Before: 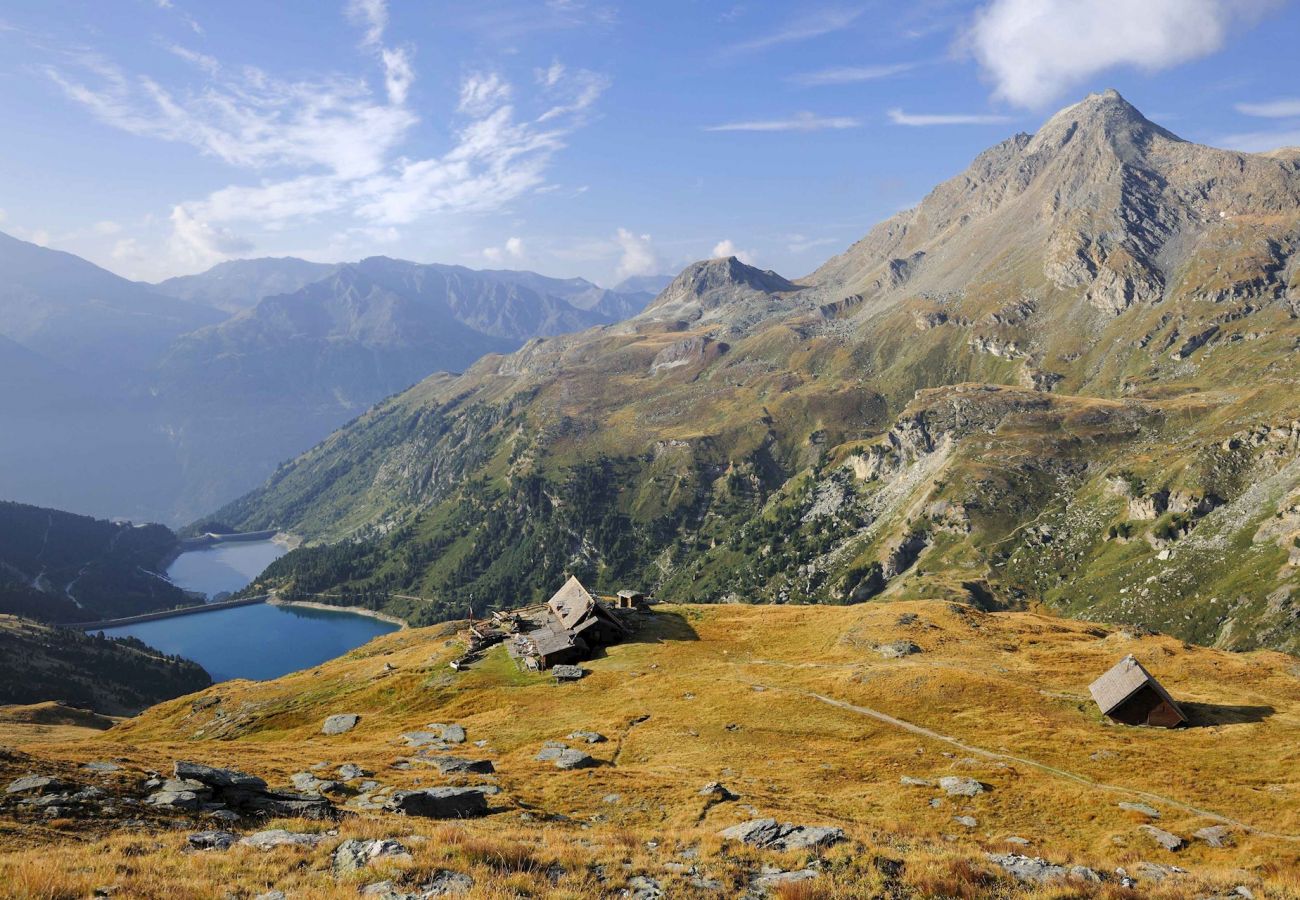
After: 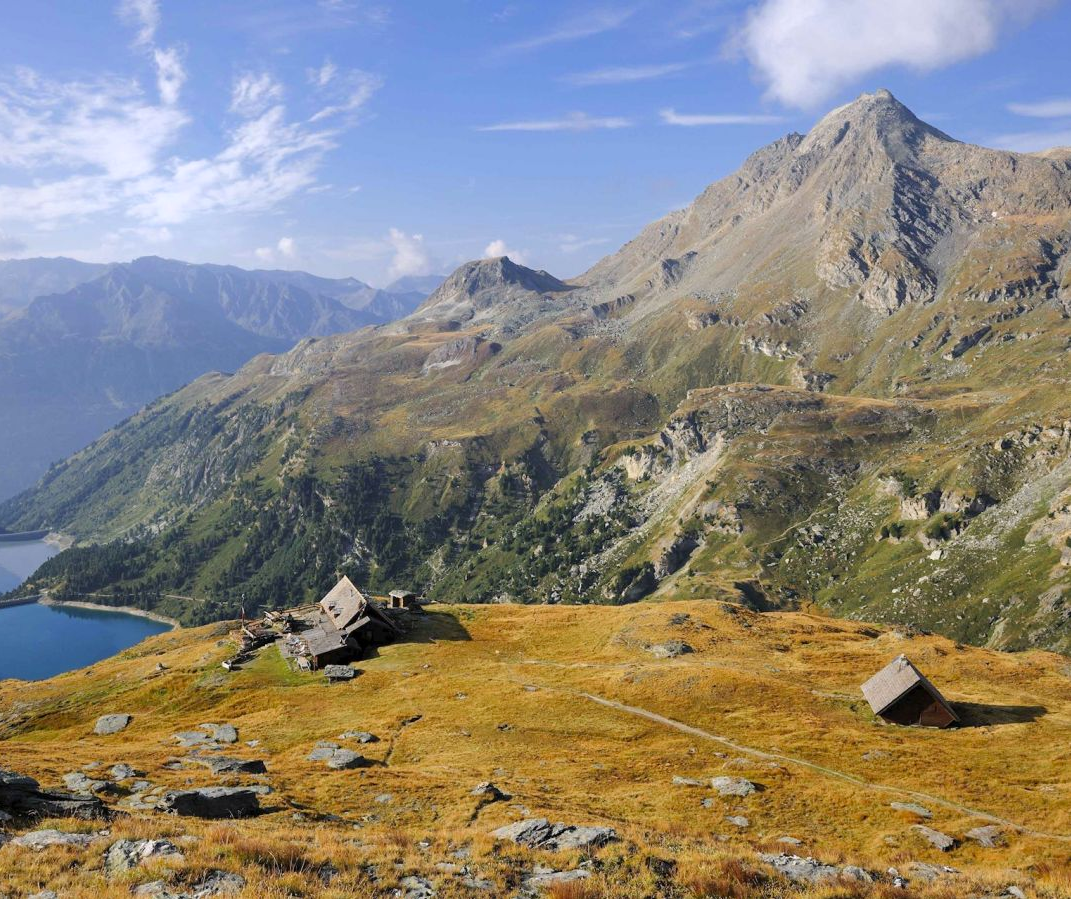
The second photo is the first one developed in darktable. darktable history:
white balance: red 1.004, blue 1.024
vibrance: on, module defaults
crop: left 17.582%, bottom 0.031%
